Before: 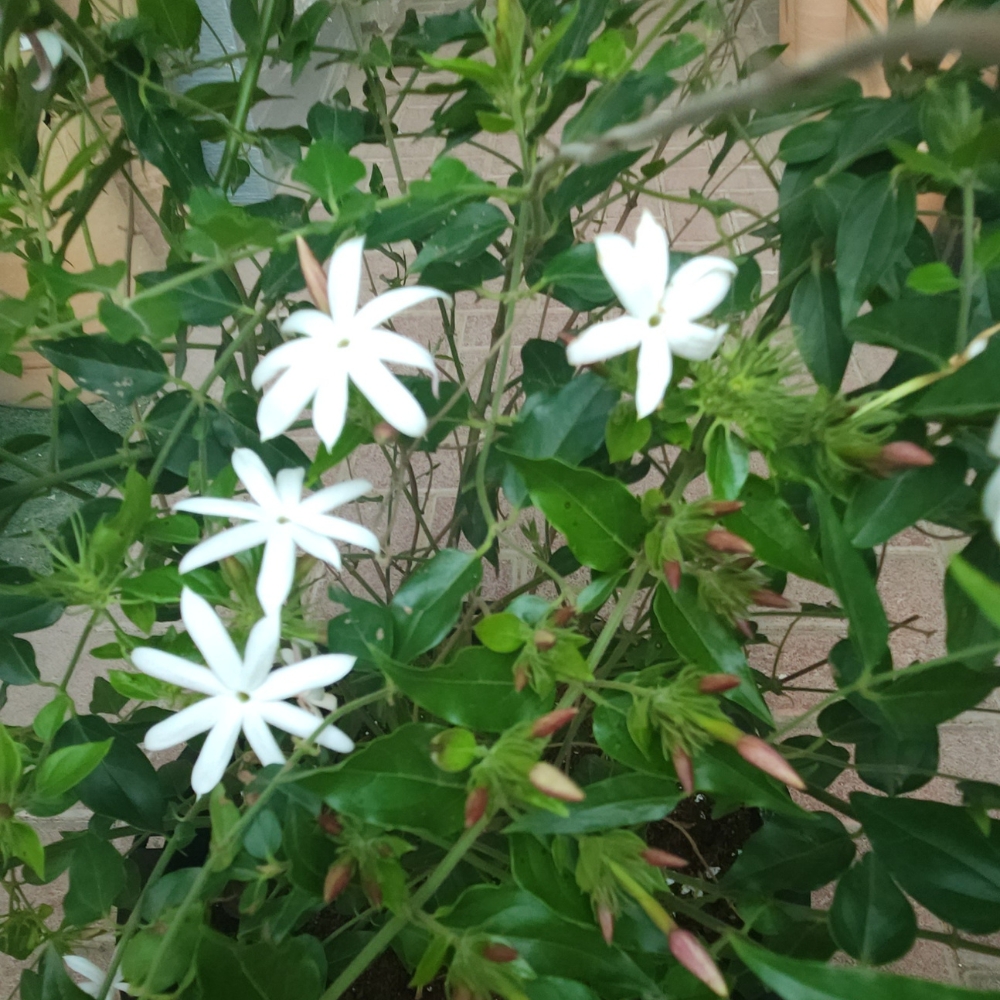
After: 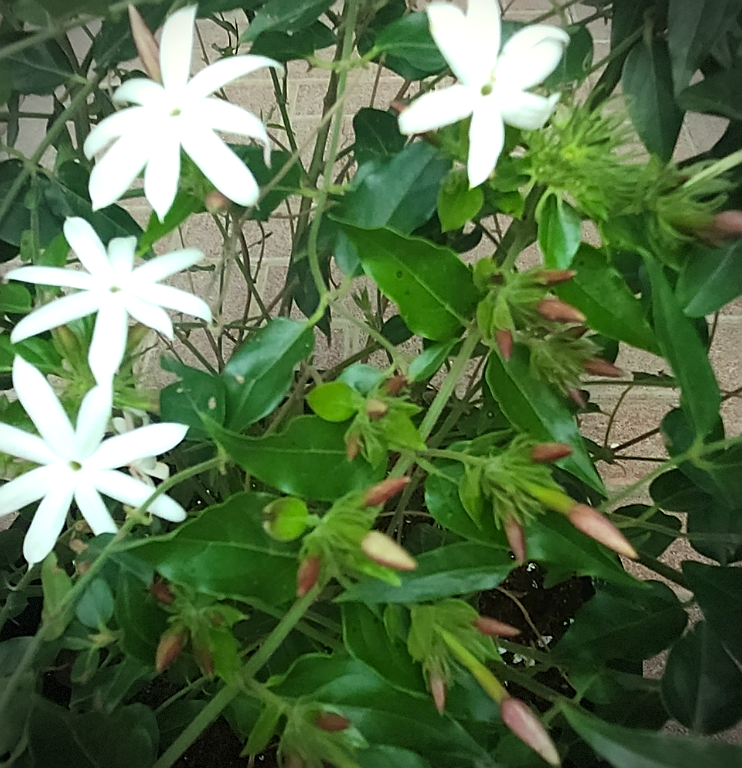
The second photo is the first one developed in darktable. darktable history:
exposure: exposure -0.113 EV, compensate highlight preservation false
crop: left 16.87%, top 23.103%, right 8.922%
vignetting: dithering 8-bit output
levels: mode automatic, white 99.89%
color correction: highlights a* -4.42, highlights b* 6.2
sharpen: radius 1.411, amount 1.265, threshold 0.82
tone equalizer: -8 EV -0.456 EV, -7 EV -0.383 EV, -6 EV -0.346 EV, -5 EV -0.254 EV, -3 EV 0.198 EV, -2 EV 0.336 EV, -1 EV 0.4 EV, +0 EV 0.396 EV
